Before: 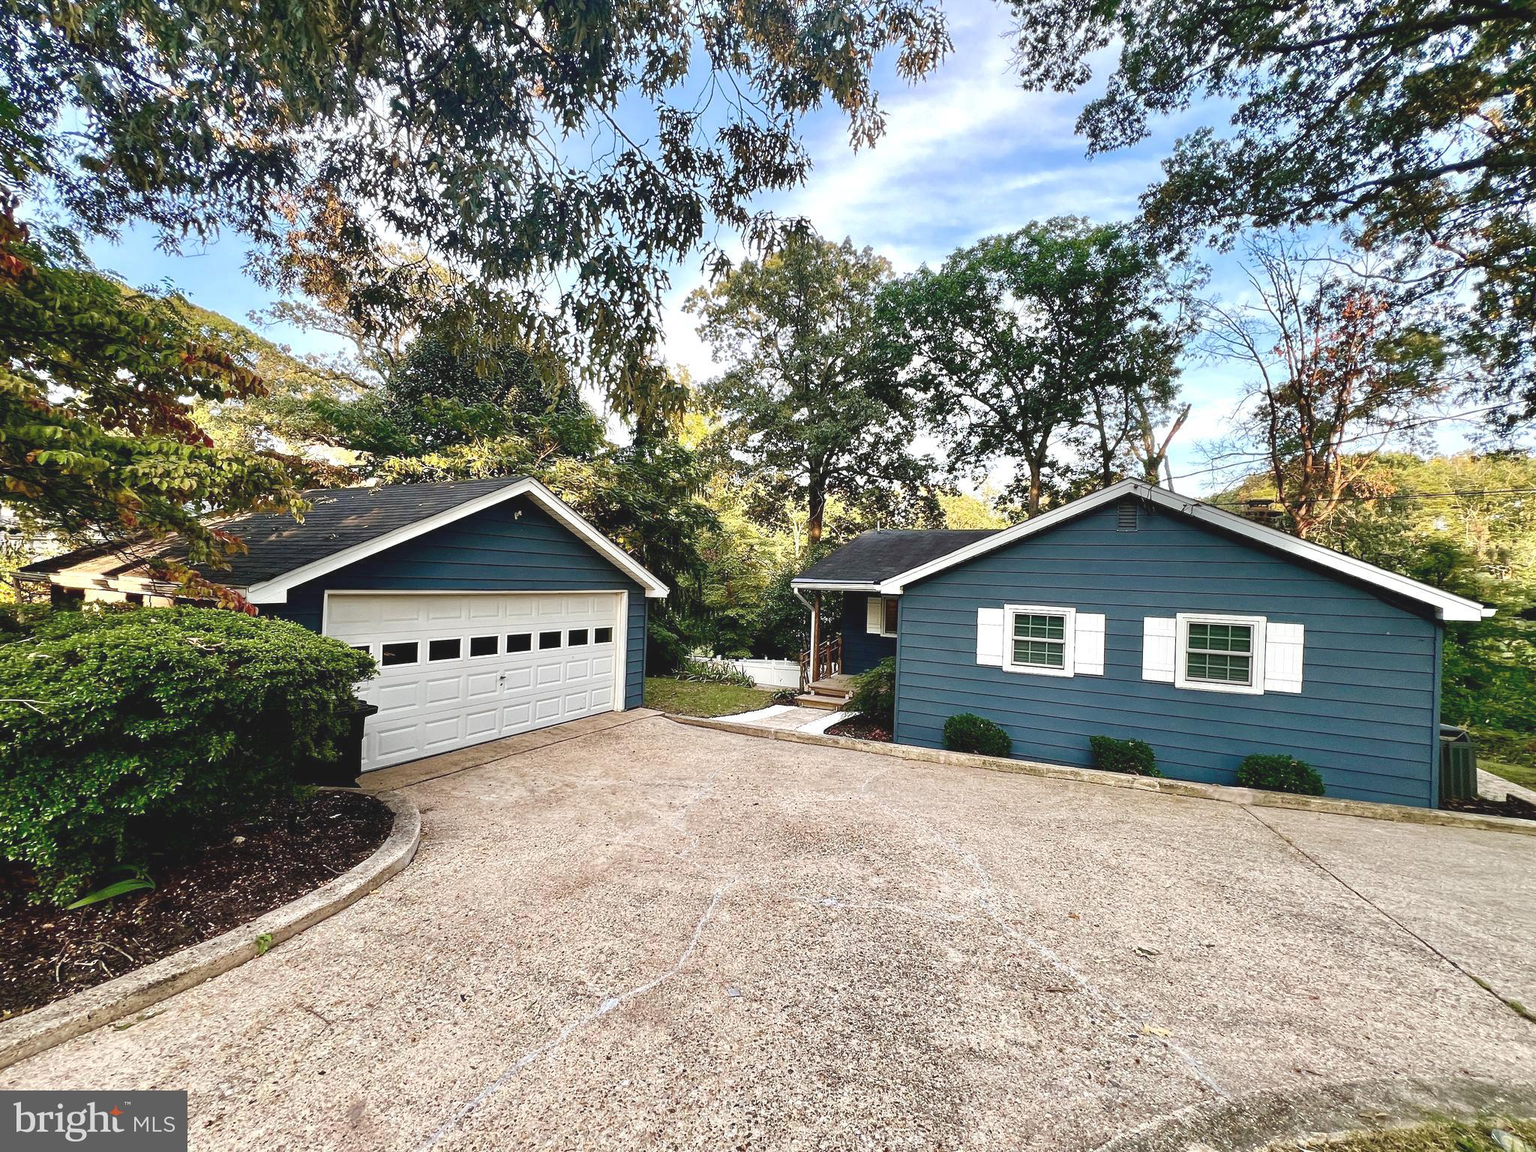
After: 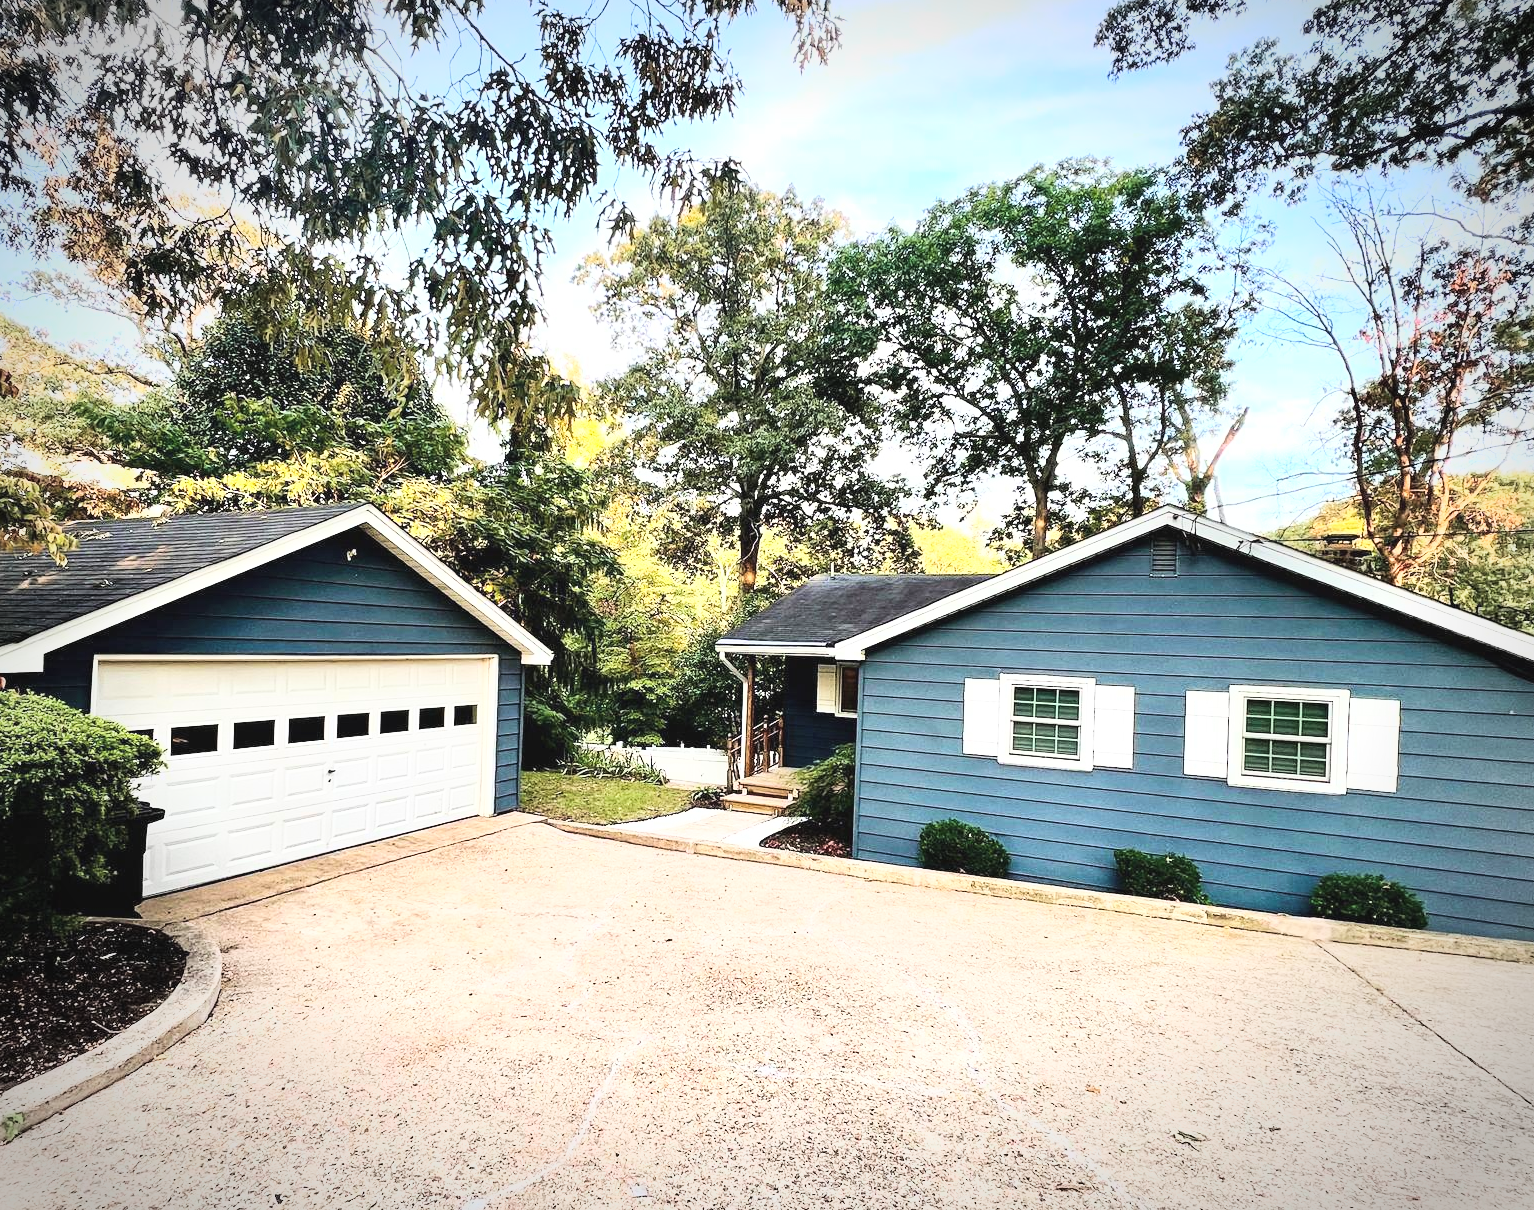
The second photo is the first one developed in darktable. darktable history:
crop: left 16.592%, top 8.652%, right 8.489%, bottom 12.57%
base curve: curves: ch0 [(0, 0) (0.007, 0.004) (0.027, 0.03) (0.046, 0.07) (0.207, 0.54) (0.442, 0.872) (0.673, 0.972) (1, 1)]
vignetting: automatic ratio true
